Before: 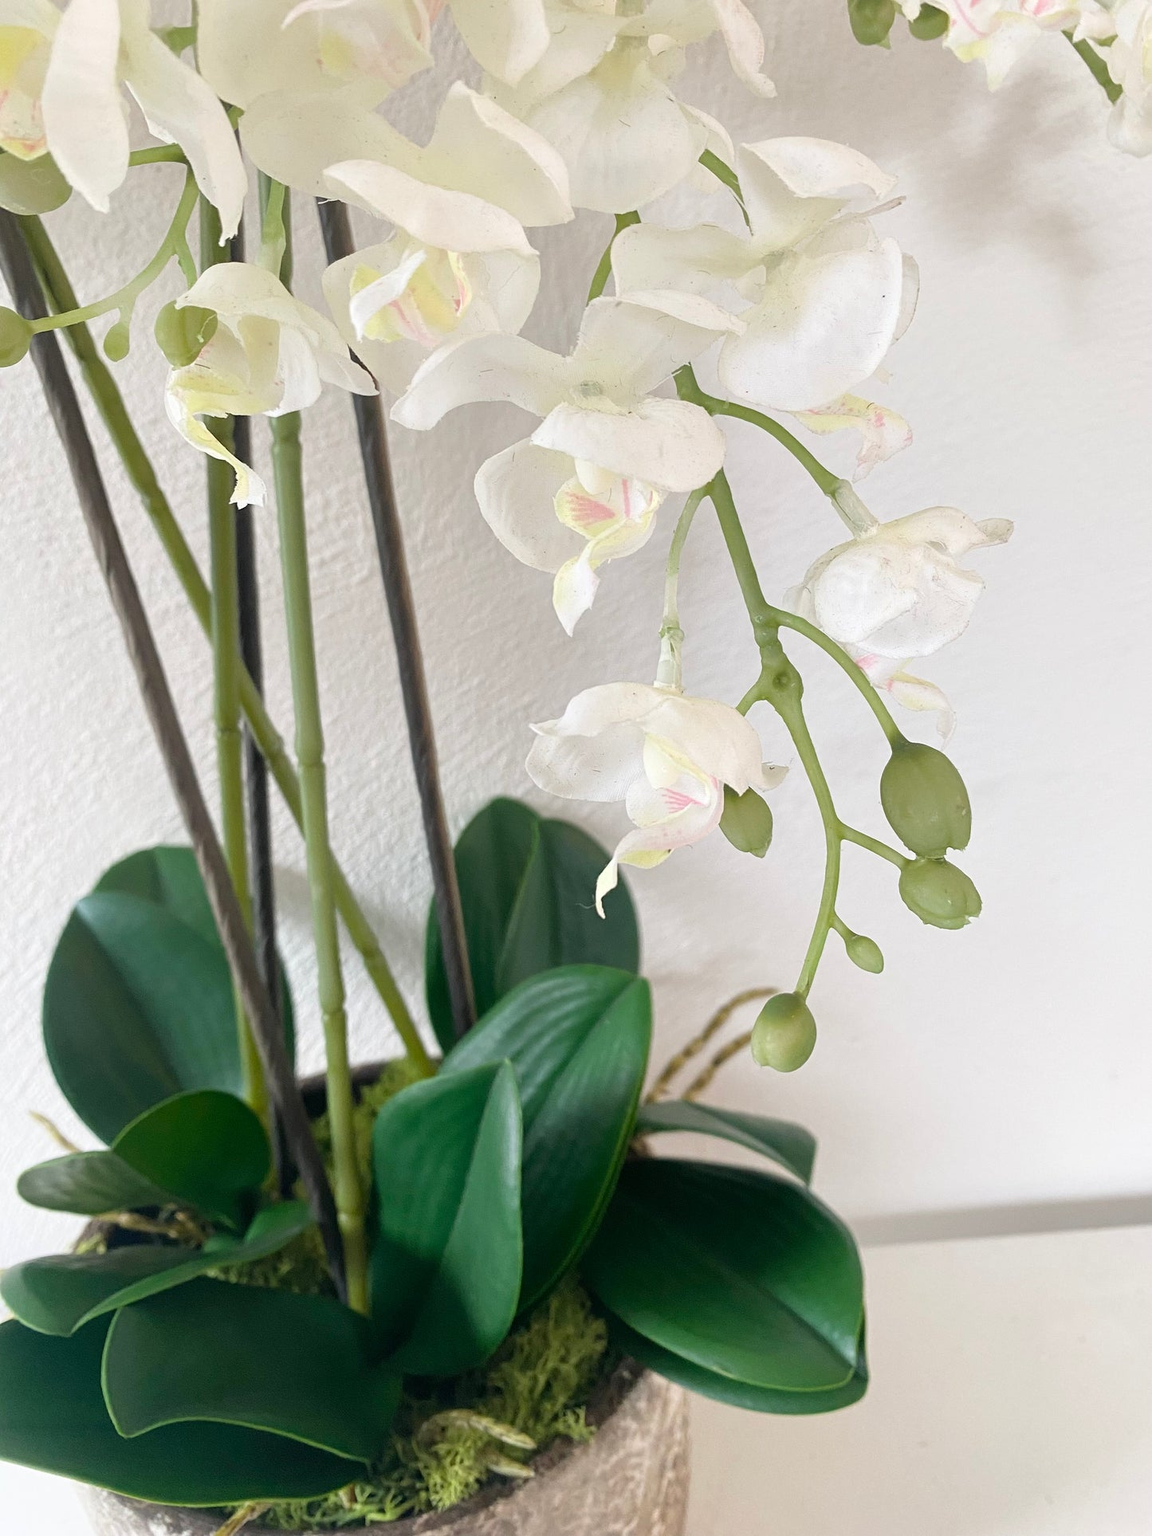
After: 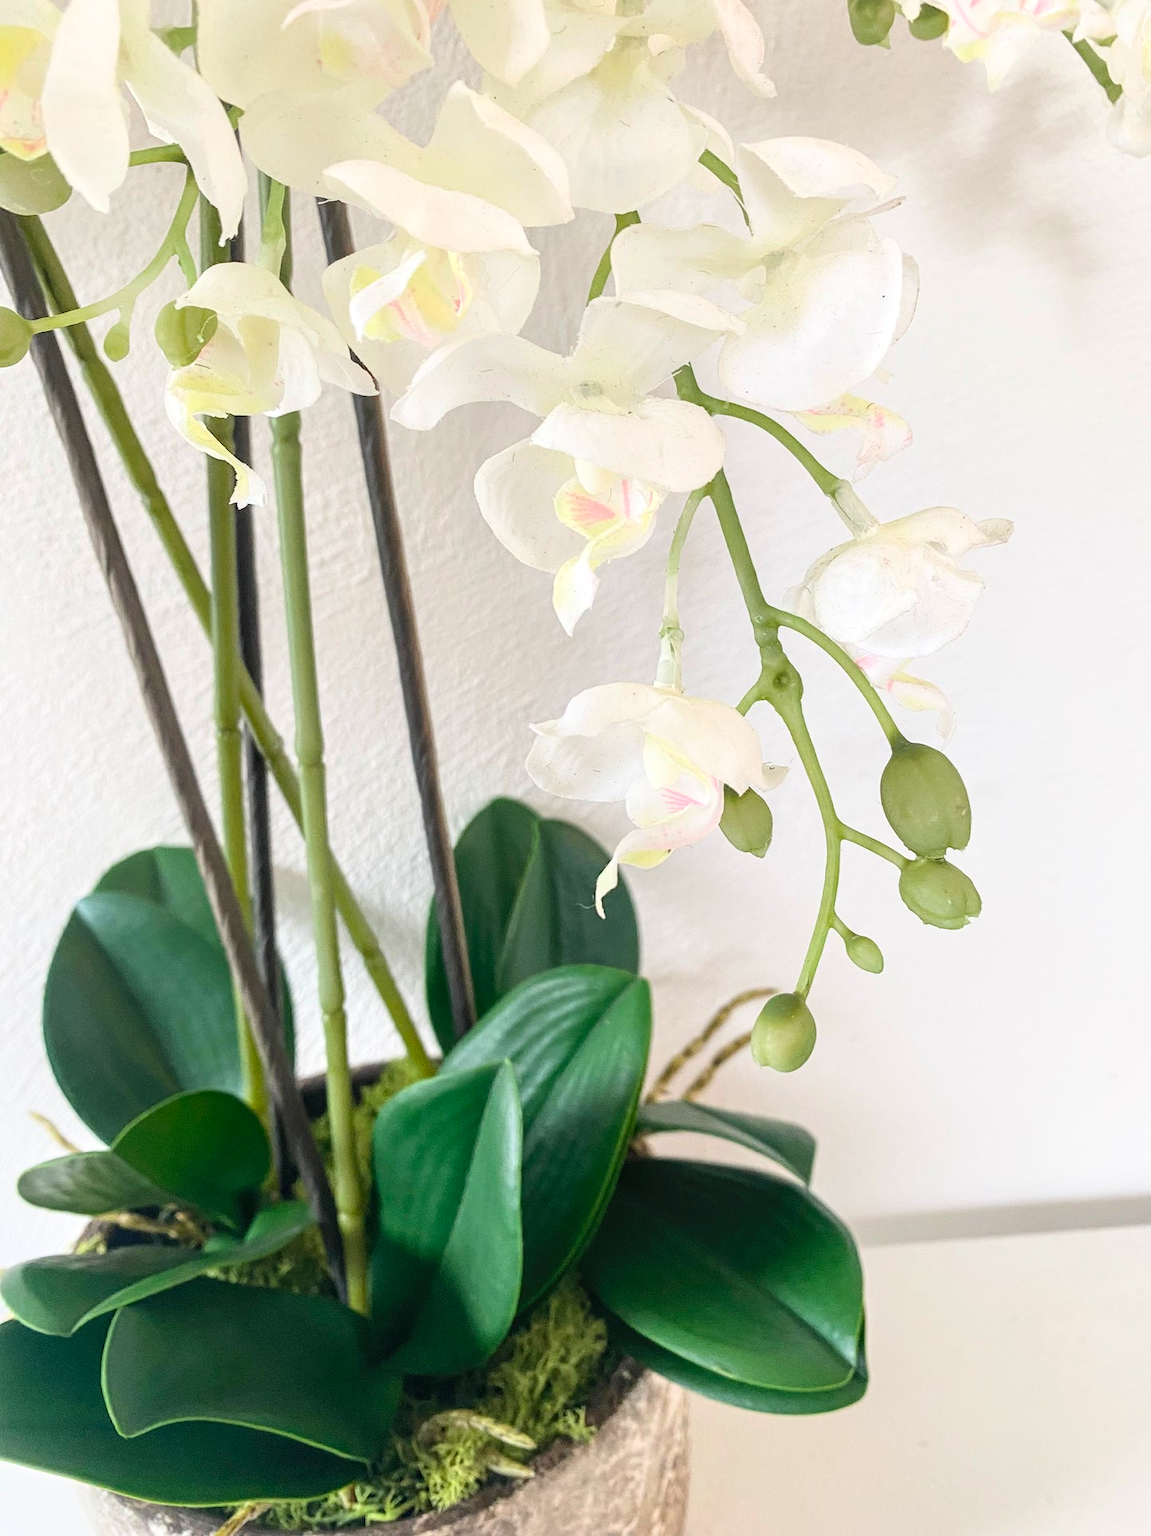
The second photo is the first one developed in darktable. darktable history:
local contrast: on, module defaults
contrast brightness saturation: contrast 0.2, brightness 0.16, saturation 0.22
